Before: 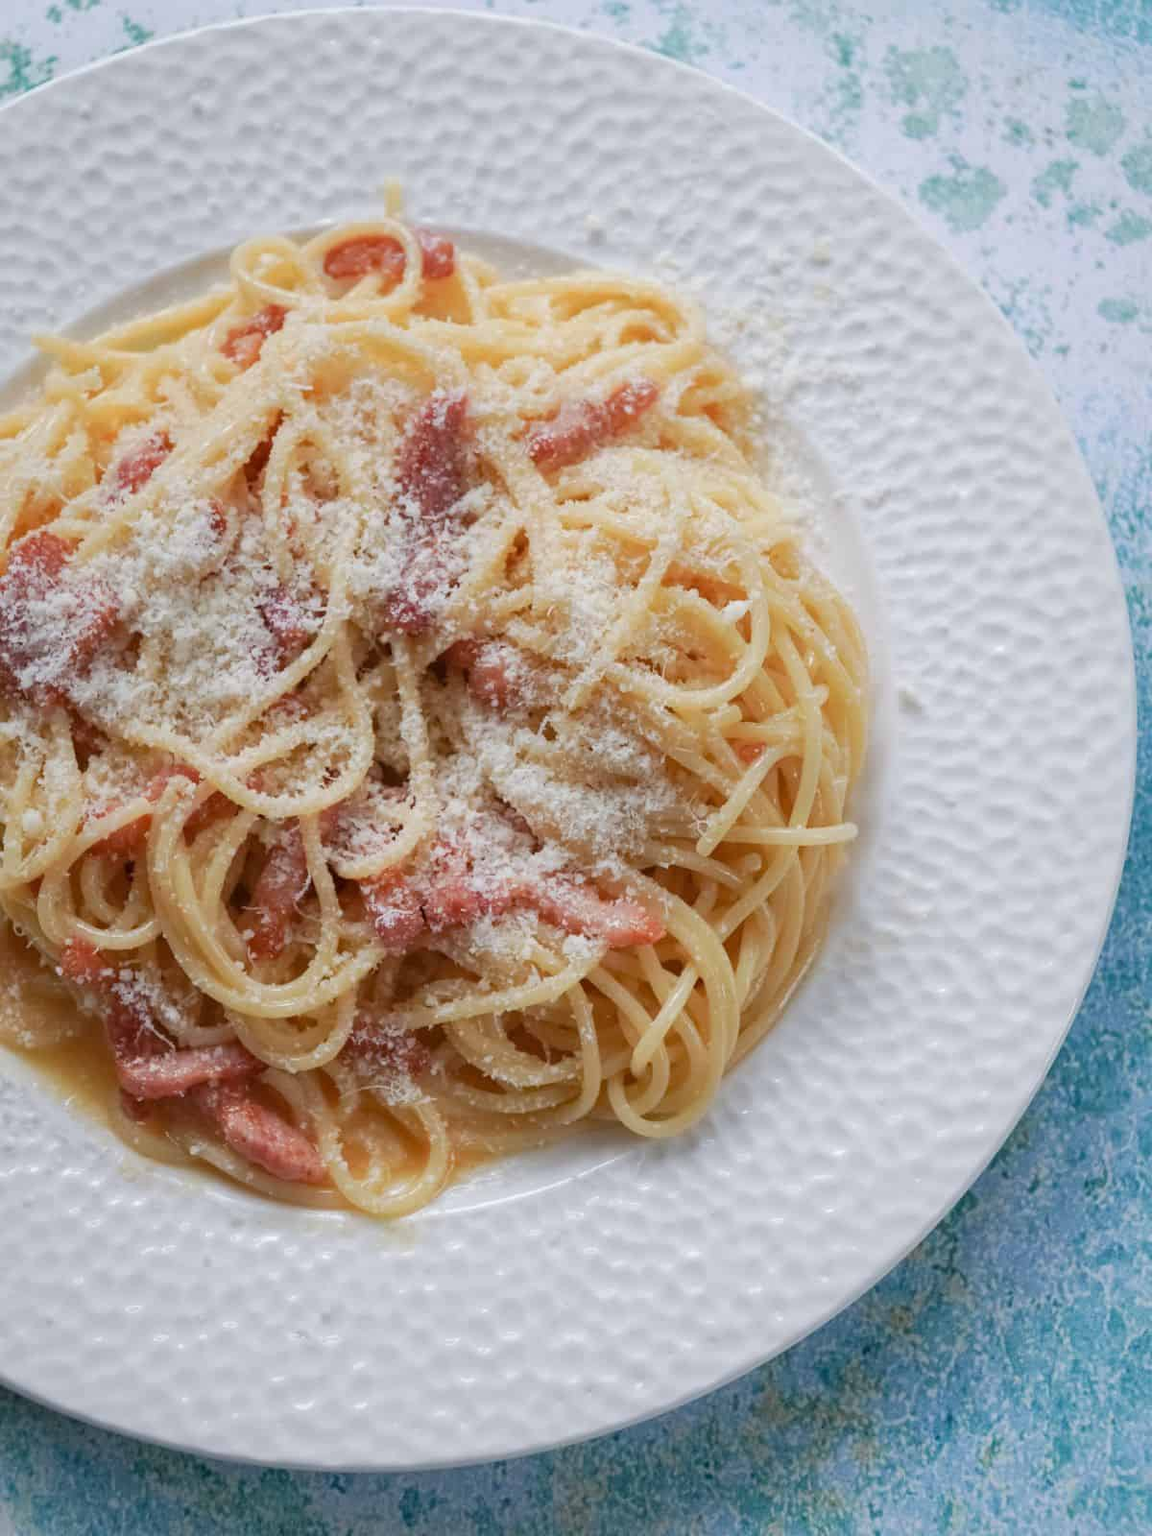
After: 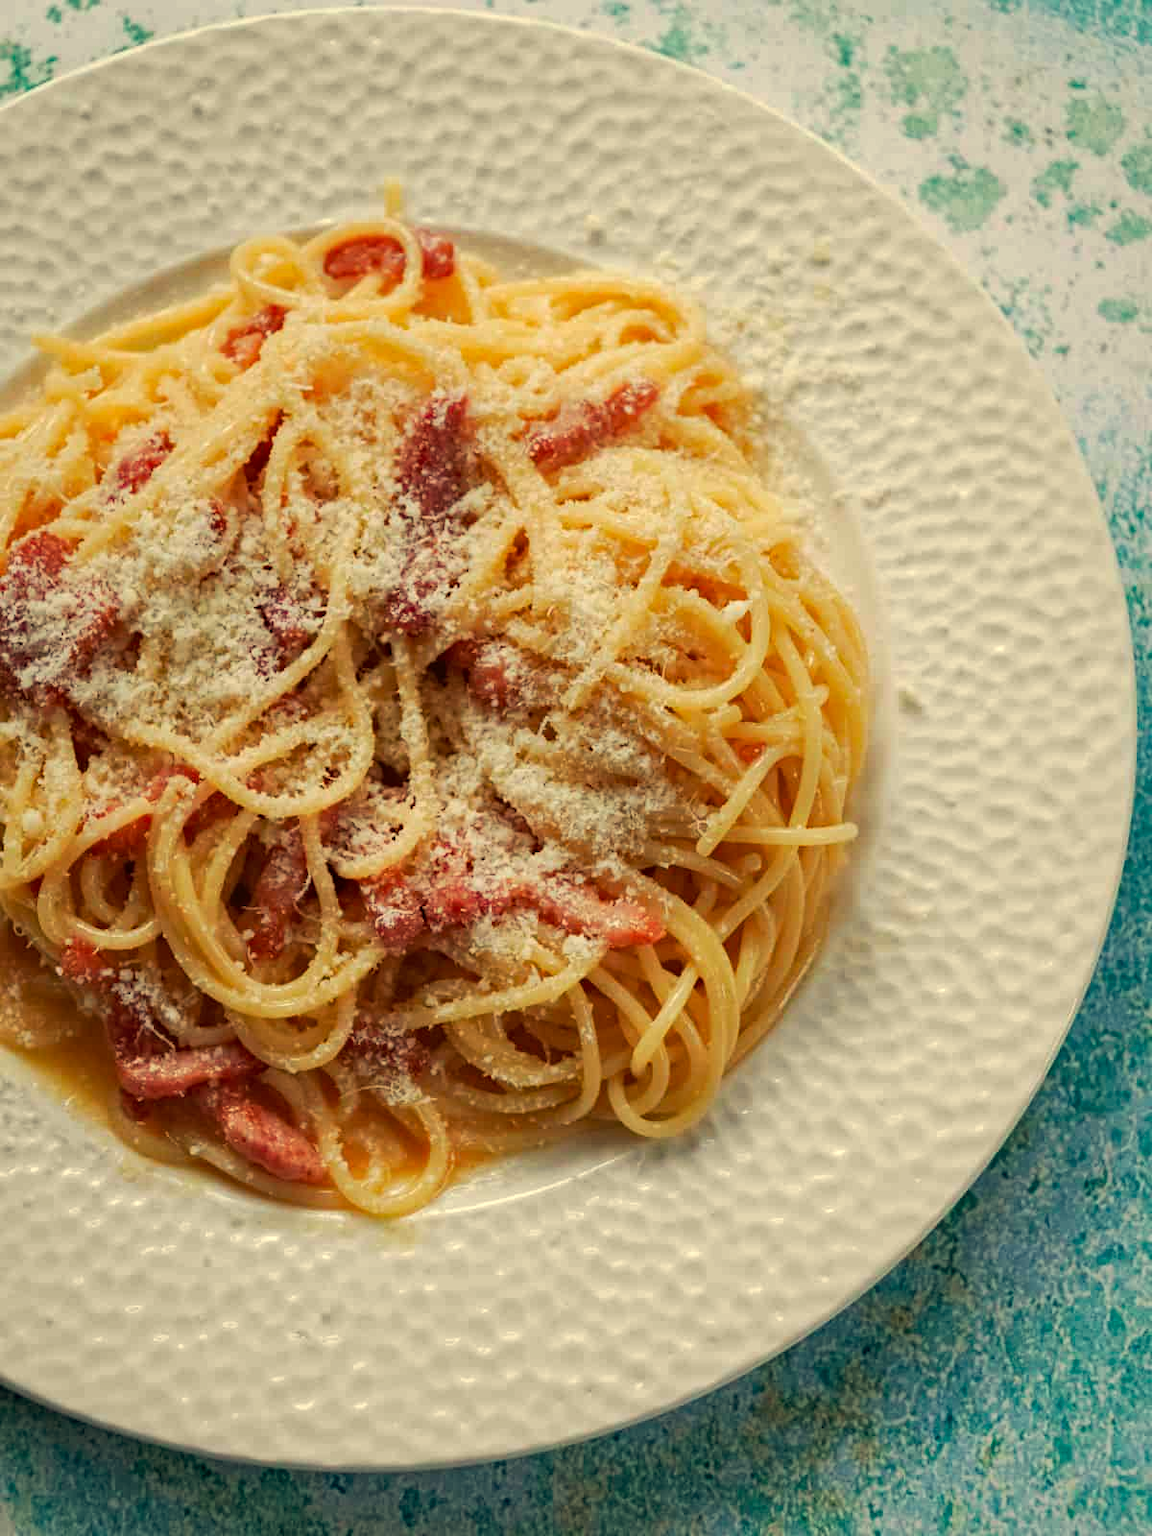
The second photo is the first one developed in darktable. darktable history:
tone curve: curves: ch0 [(0, 0) (0.003, 0.019) (0.011, 0.019) (0.025, 0.022) (0.044, 0.026) (0.069, 0.032) (0.1, 0.052) (0.136, 0.081) (0.177, 0.123) (0.224, 0.17) (0.277, 0.219) (0.335, 0.276) (0.399, 0.344) (0.468, 0.421) (0.543, 0.508) (0.623, 0.604) (0.709, 0.705) (0.801, 0.797) (0.898, 0.894) (1, 1)], preserve colors none
contrast equalizer: octaves 7, y [[0.6 ×6], [0.55 ×6], [0 ×6], [0 ×6], [0 ×6]], mix 0.15
white balance: red 1.08, blue 0.791
haze removal: strength 0.29, distance 0.25, compatibility mode true, adaptive false
